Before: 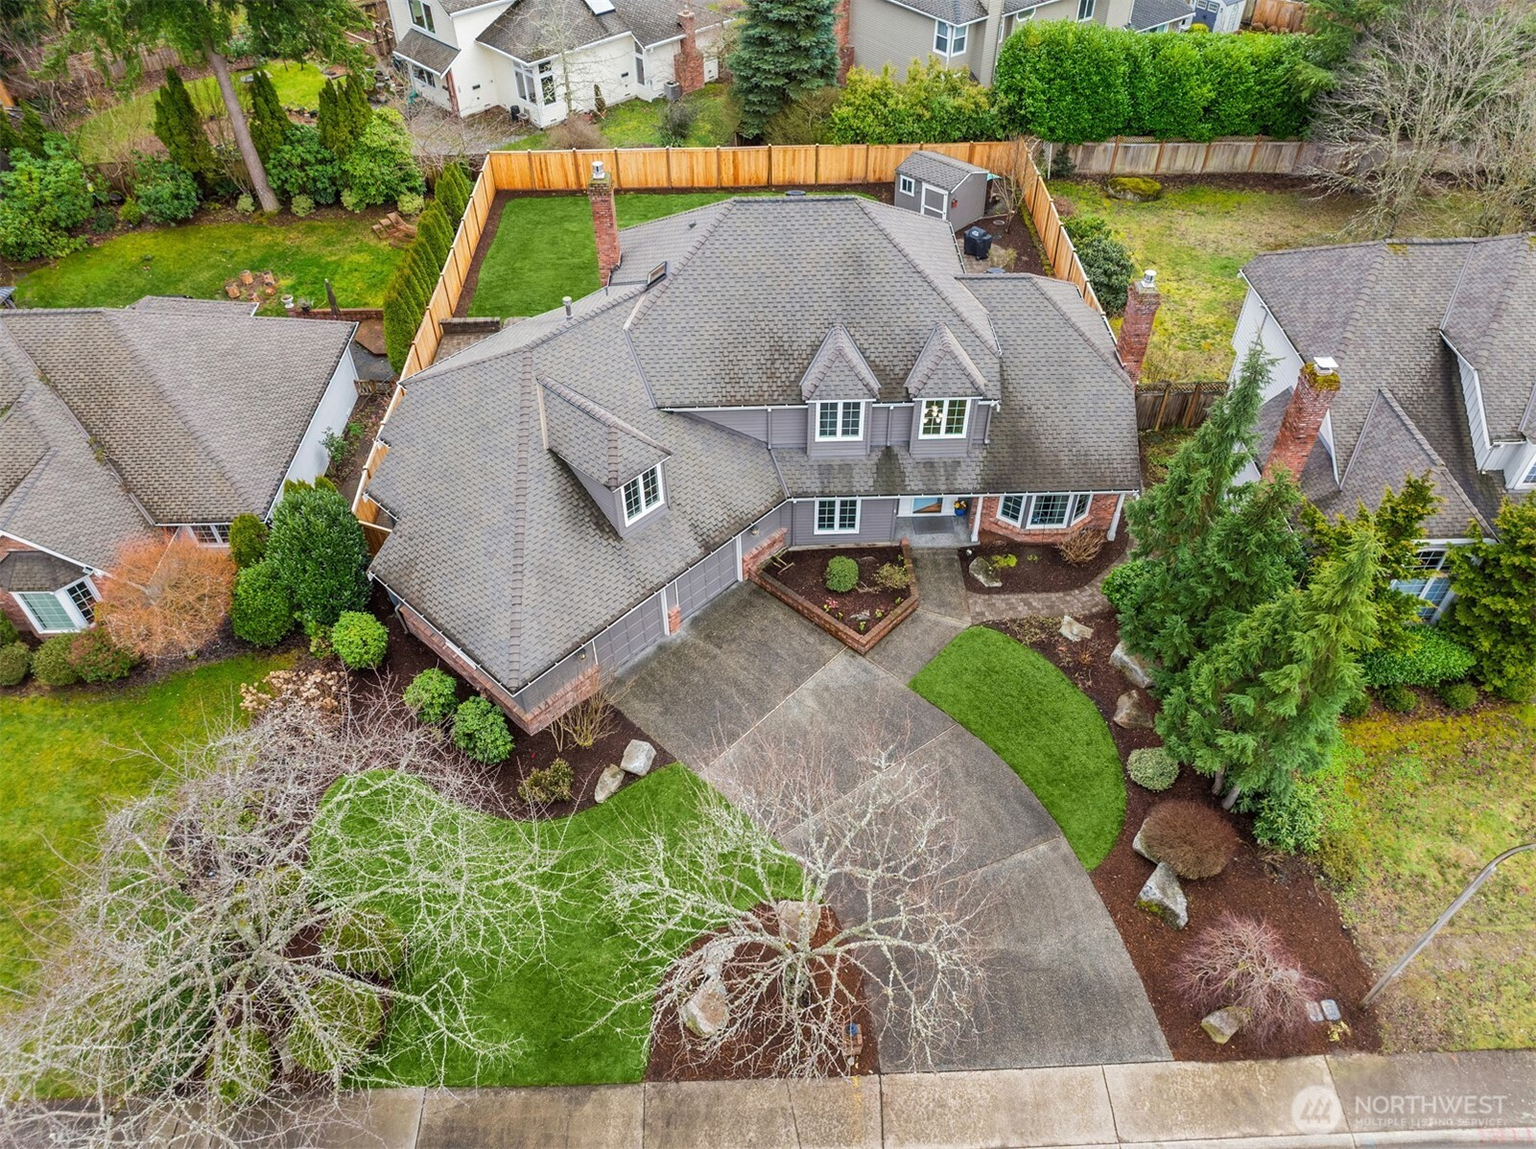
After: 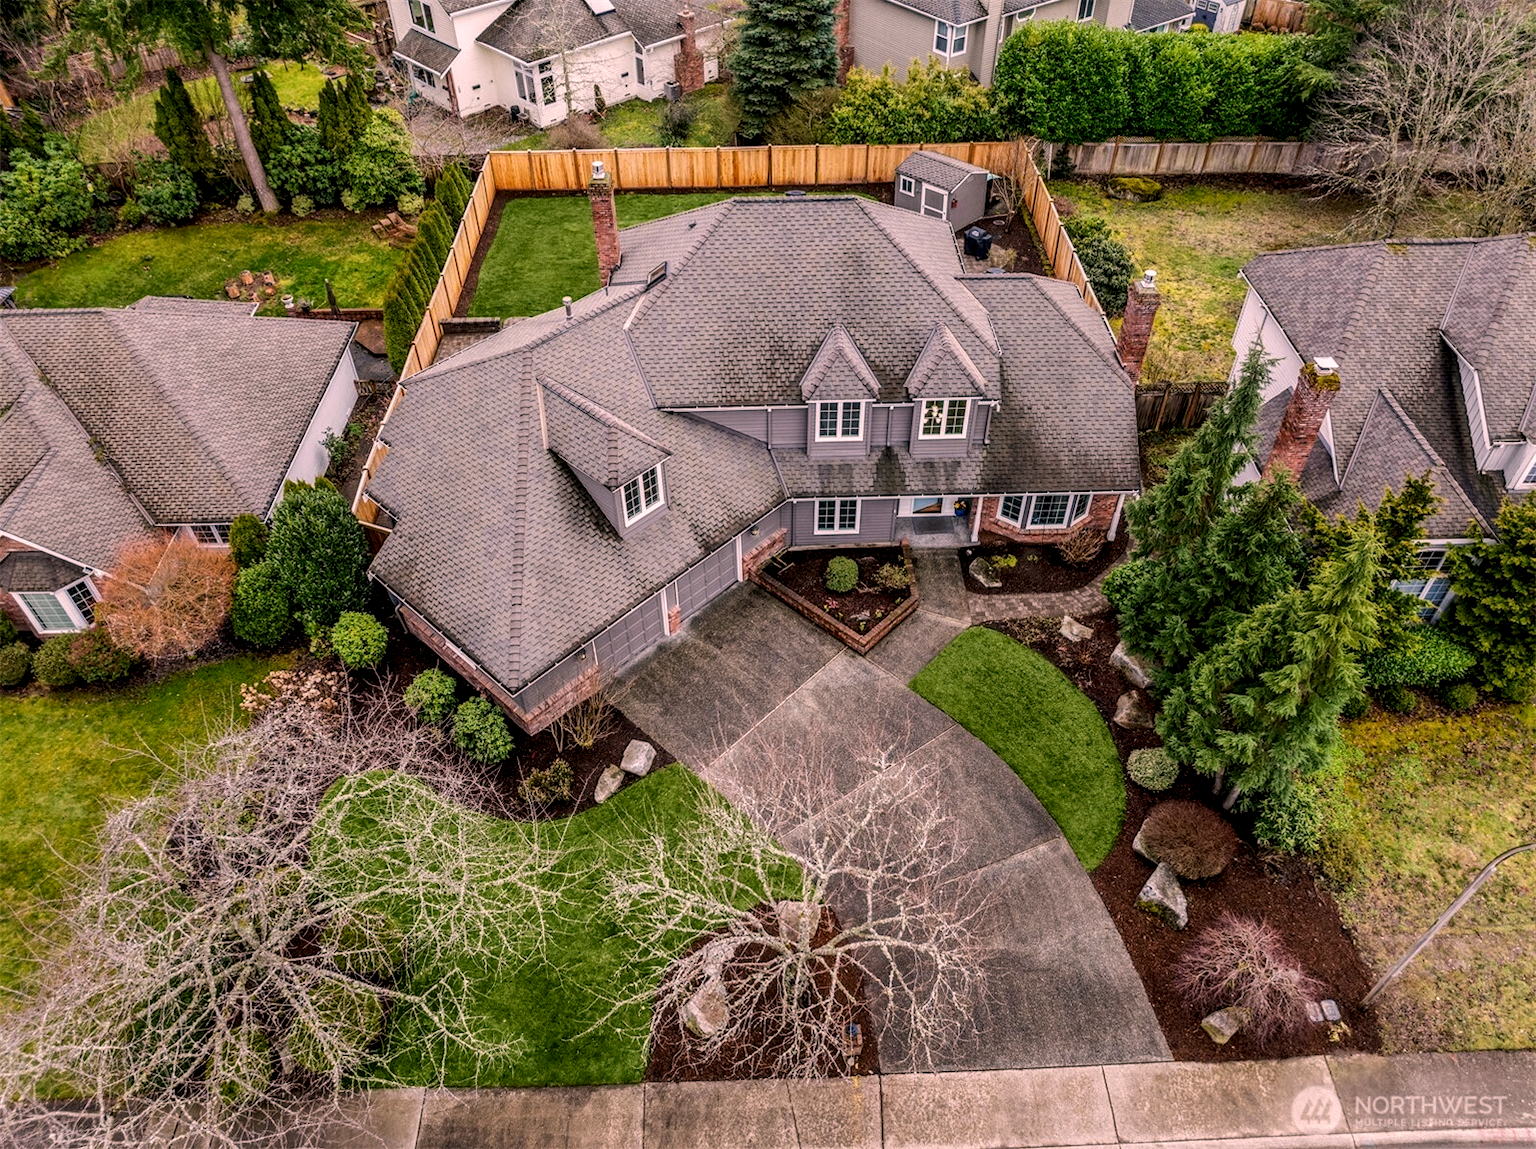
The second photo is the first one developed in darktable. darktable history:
color correction: highlights a* 14.6, highlights b* 4.88
local contrast: highlights 22%, shadows 69%, detail 170%
exposure: black level correction 0, exposure -0.813 EV, compensate exposure bias true, compensate highlight preservation false
